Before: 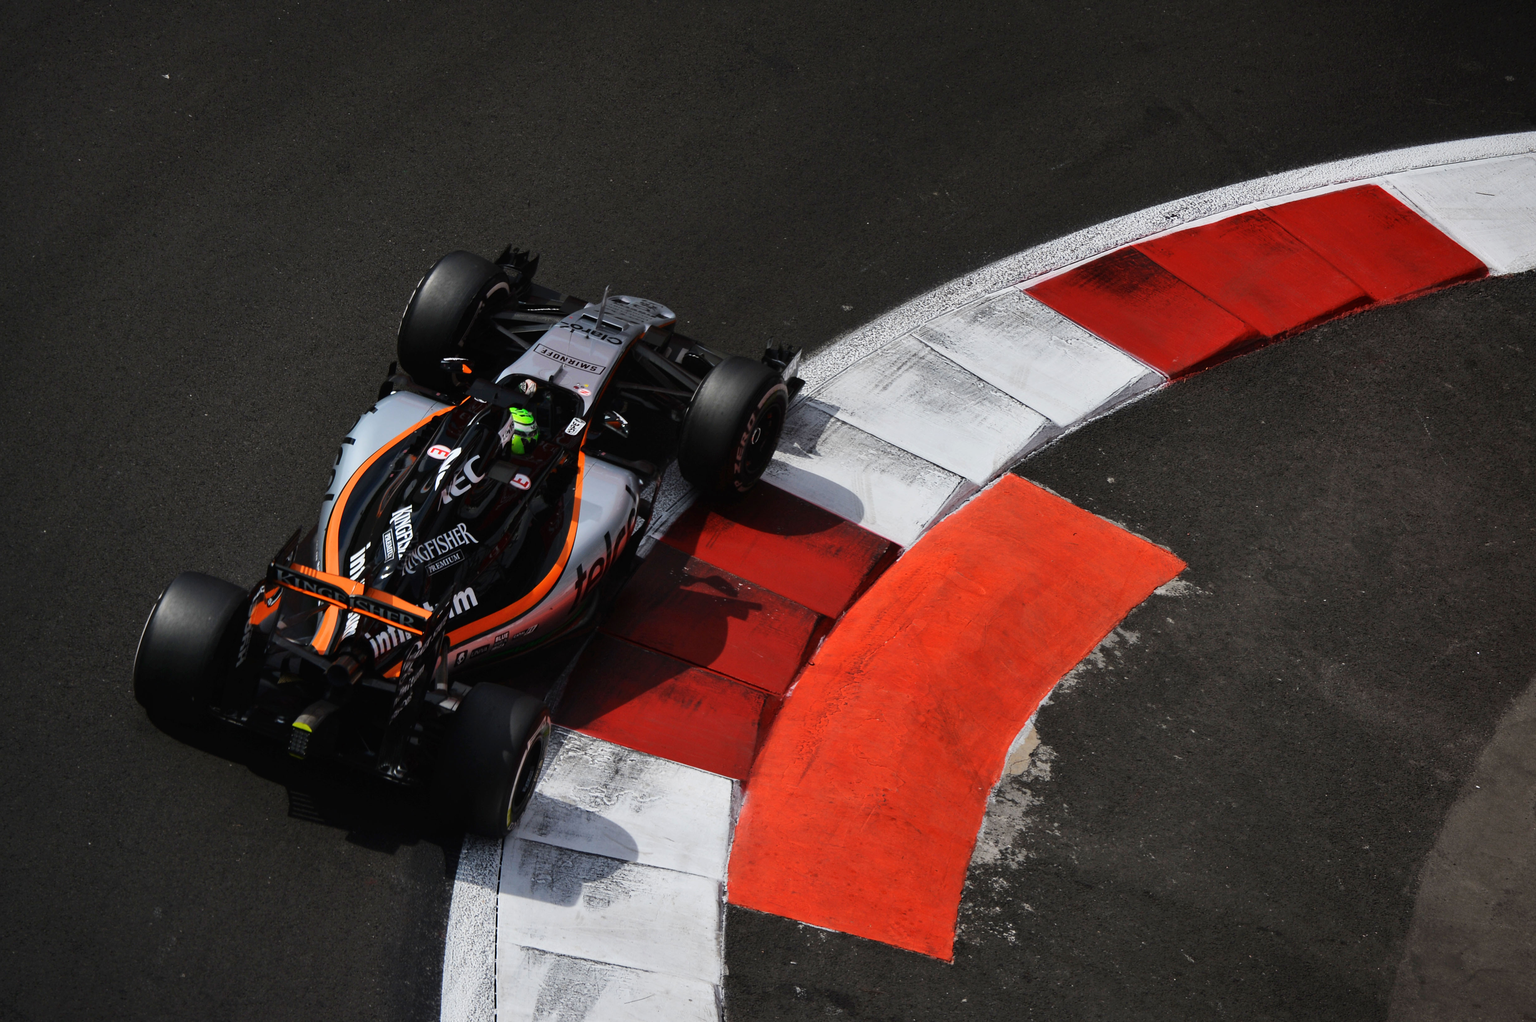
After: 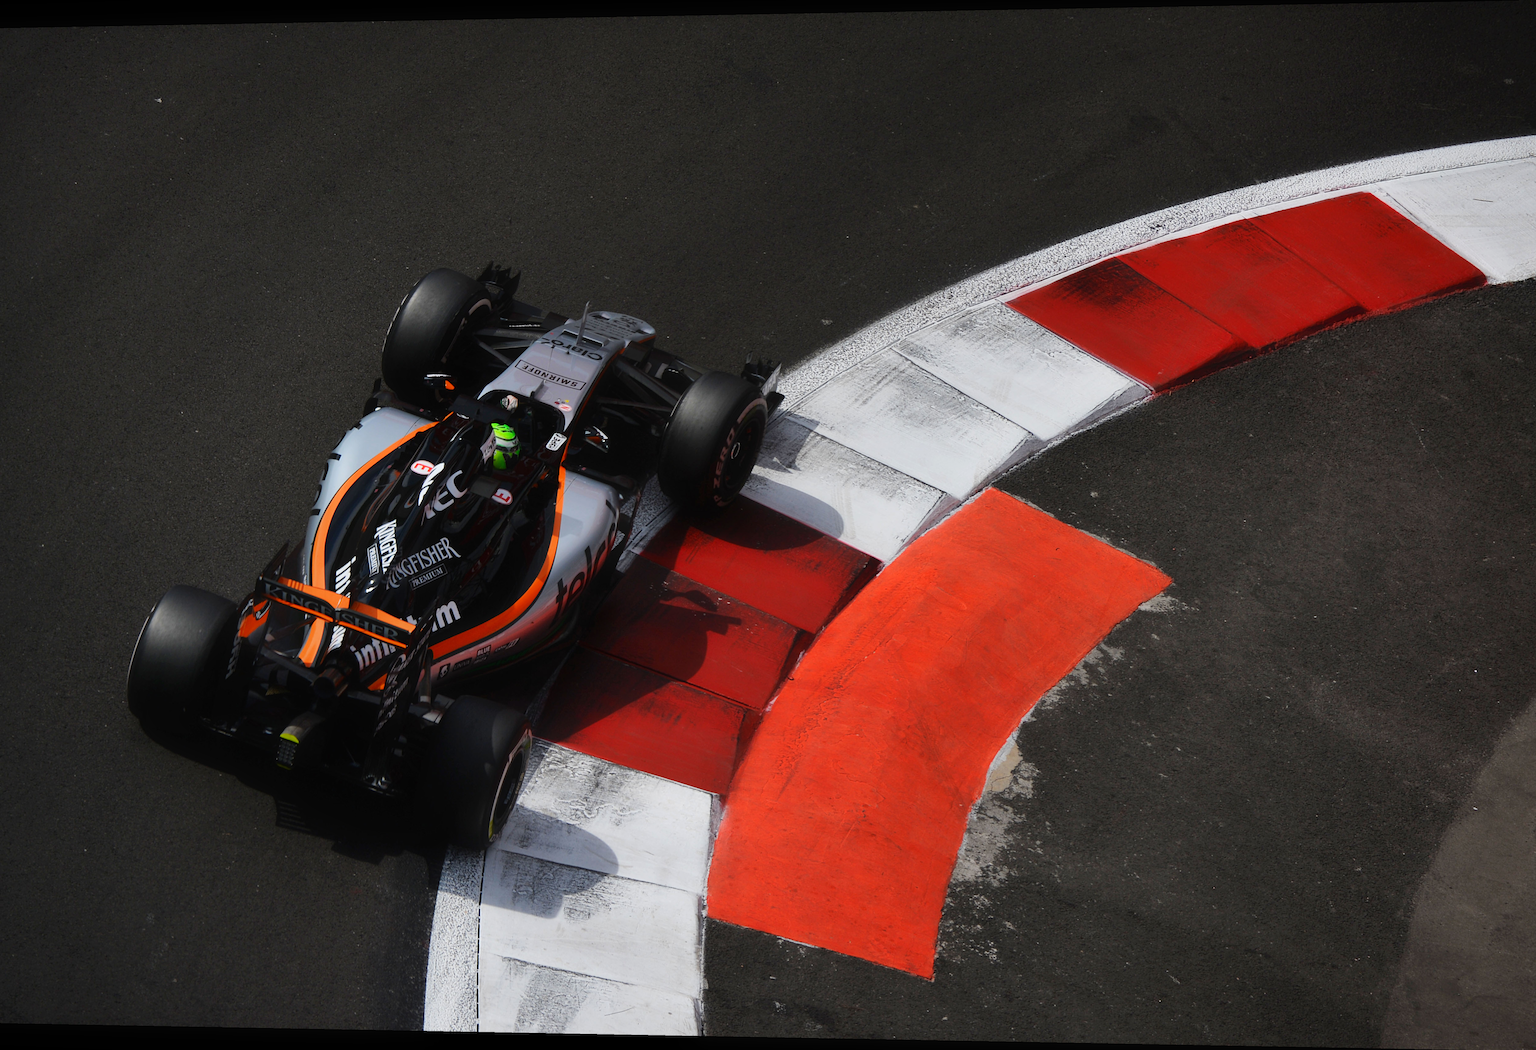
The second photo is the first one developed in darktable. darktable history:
rotate and perspective: lens shift (horizontal) -0.055, automatic cropping off
tone equalizer: on, module defaults
contrast equalizer: y [[0.5, 0.486, 0.447, 0.446, 0.489, 0.5], [0.5 ×6], [0.5 ×6], [0 ×6], [0 ×6]]
